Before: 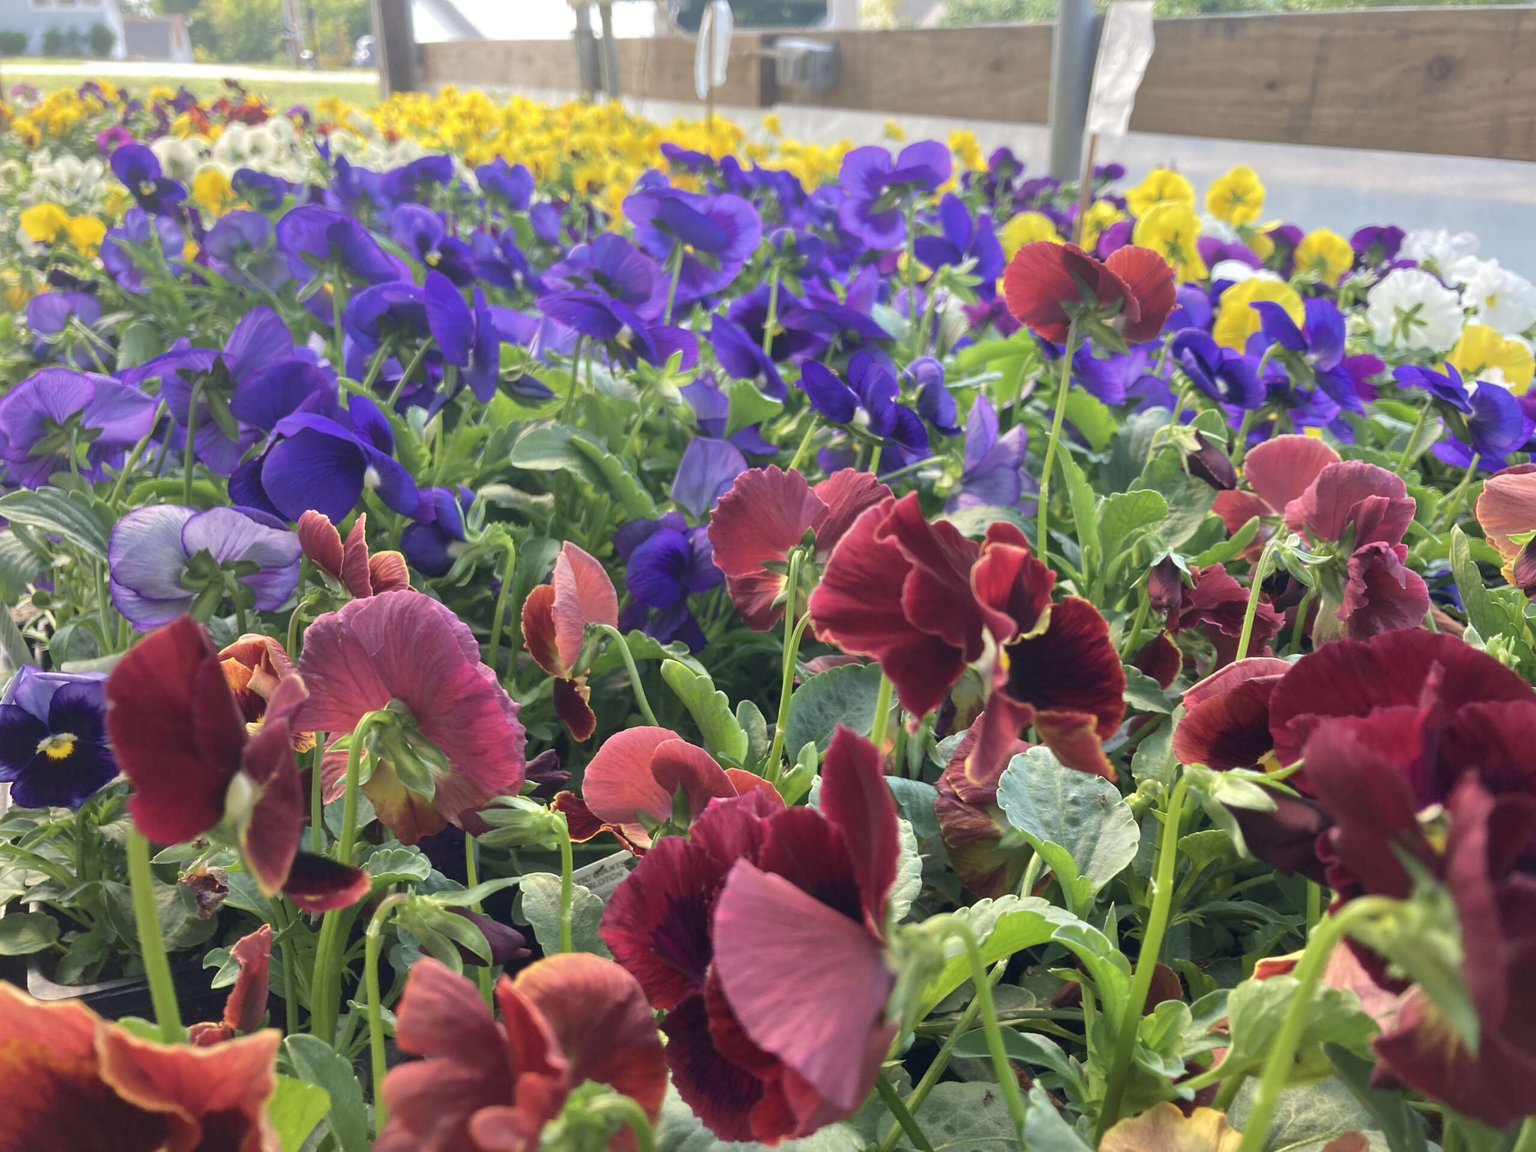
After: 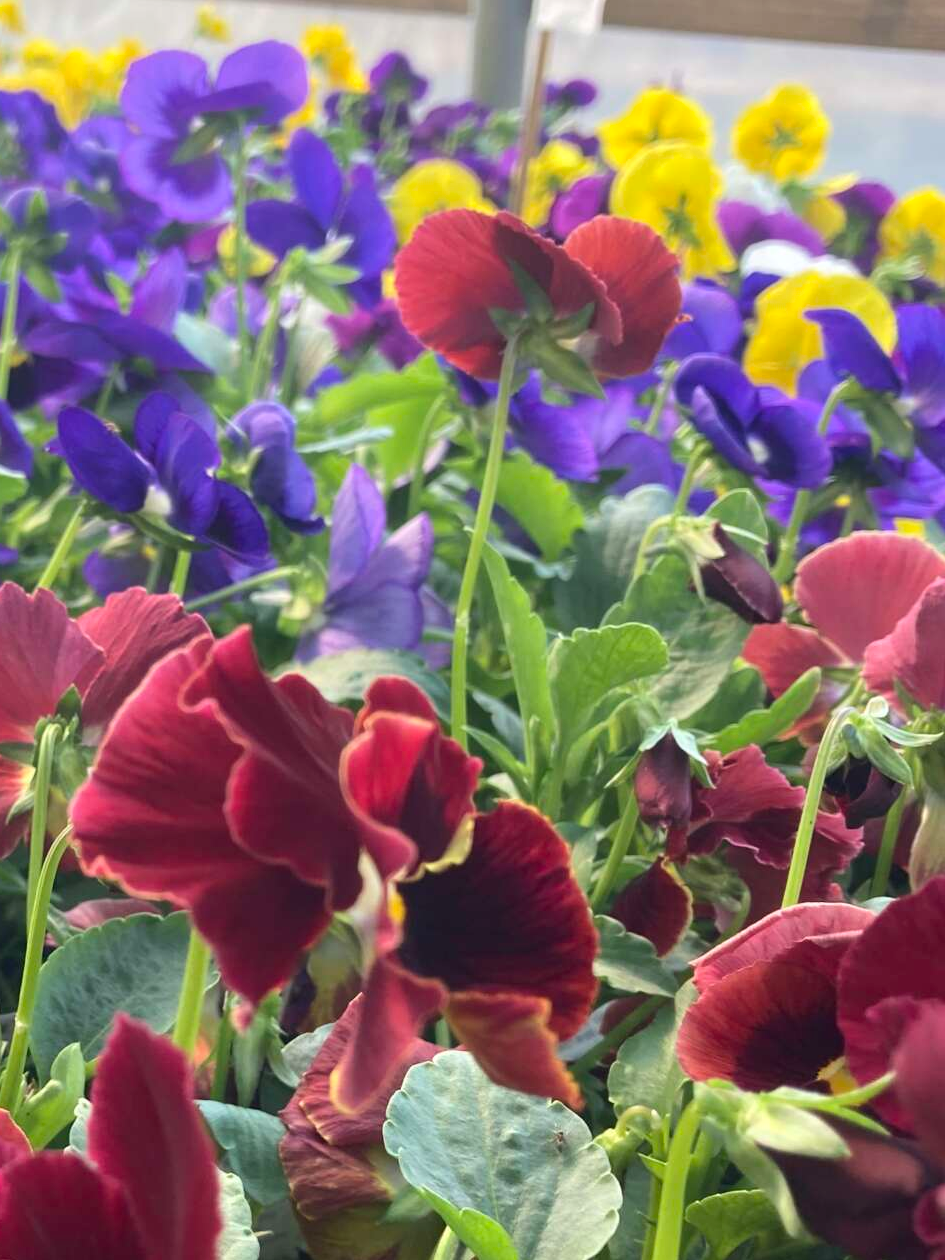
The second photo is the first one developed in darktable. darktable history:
contrast brightness saturation: contrast 0.1, brightness 0.02, saturation 0.02
crop and rotate: left 49.936%, top 10.094%, right 13.136%, bottom 24.256%
